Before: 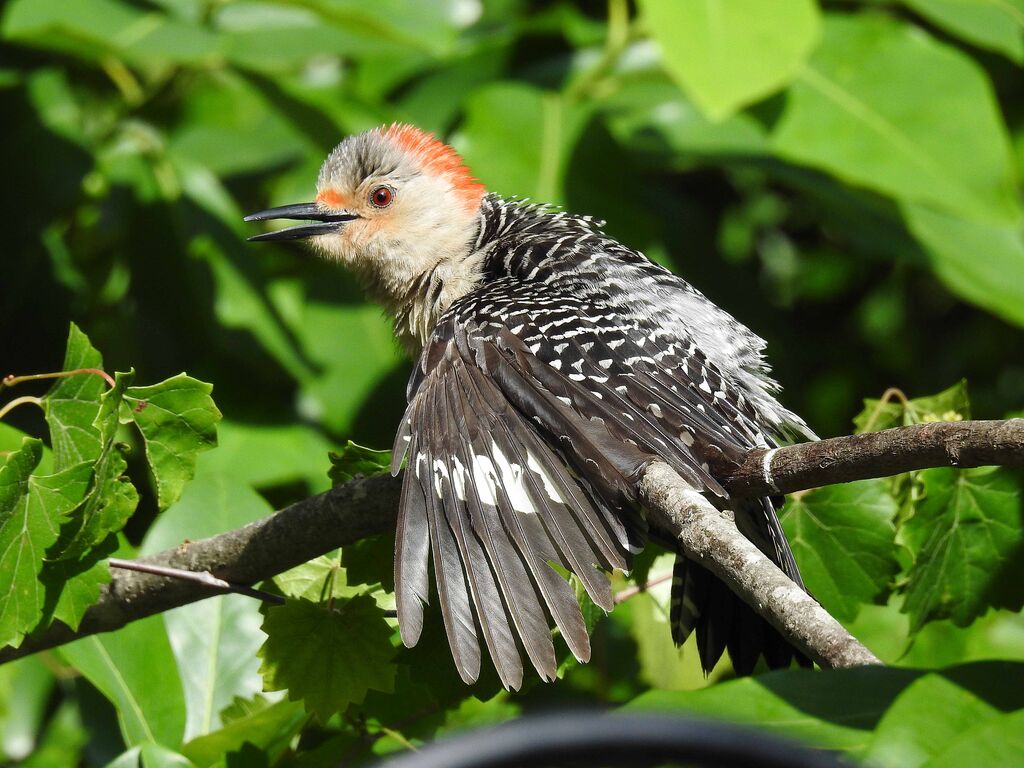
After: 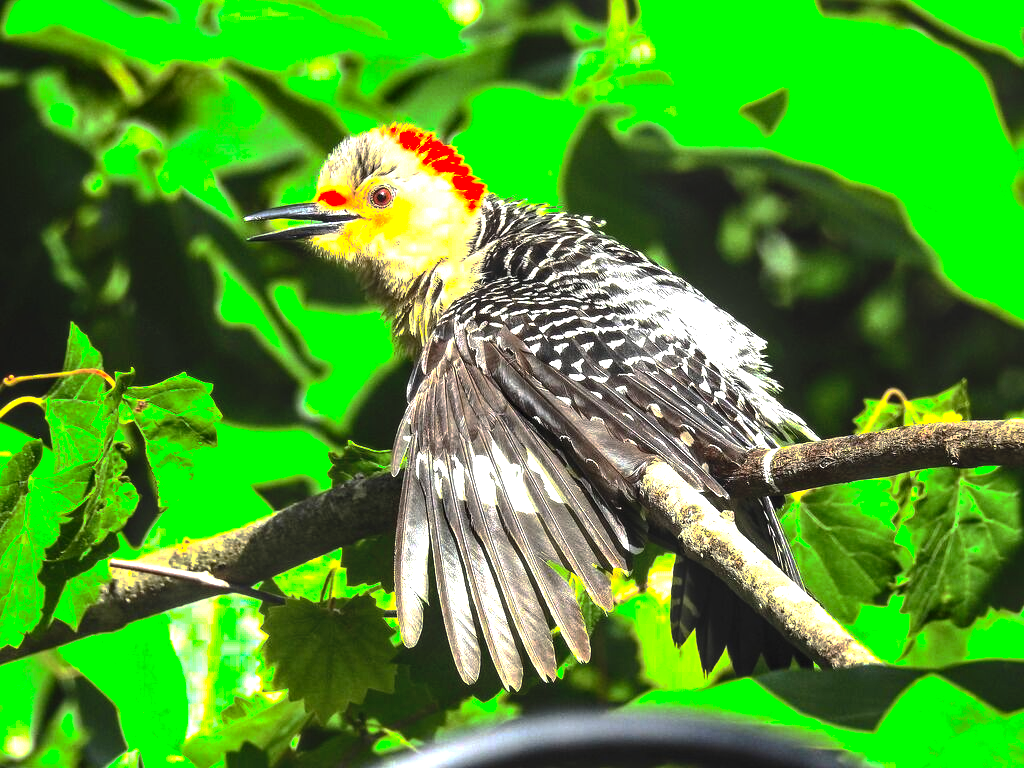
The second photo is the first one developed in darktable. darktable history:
tone equalizer: -8 EV -0.723 EV, -7 EV -0.731 EV, -6 EV -0.61 EV, -5 EV -0.383 EV, -3 EV 0.381 EV, -2 EV 0.6 EV, -1 EV 0.696 EV, +0 EV 0.719 EV, edges refinement/feathering 500, mask exposure compensation -1.57 EV, preserve details no
base curve: curves: ch0 [(0, 0) (0.841, 0.609) (1, 1)], preserve colors none
local contrast: on, module defaults
contrast brightness saturation: contrast 0.195, brightness 0.16, saturation 0.229
exposure: black level correction 0.001, exposure 0.954 EV, compensate exposure bias true, compensate highlight preservation false
